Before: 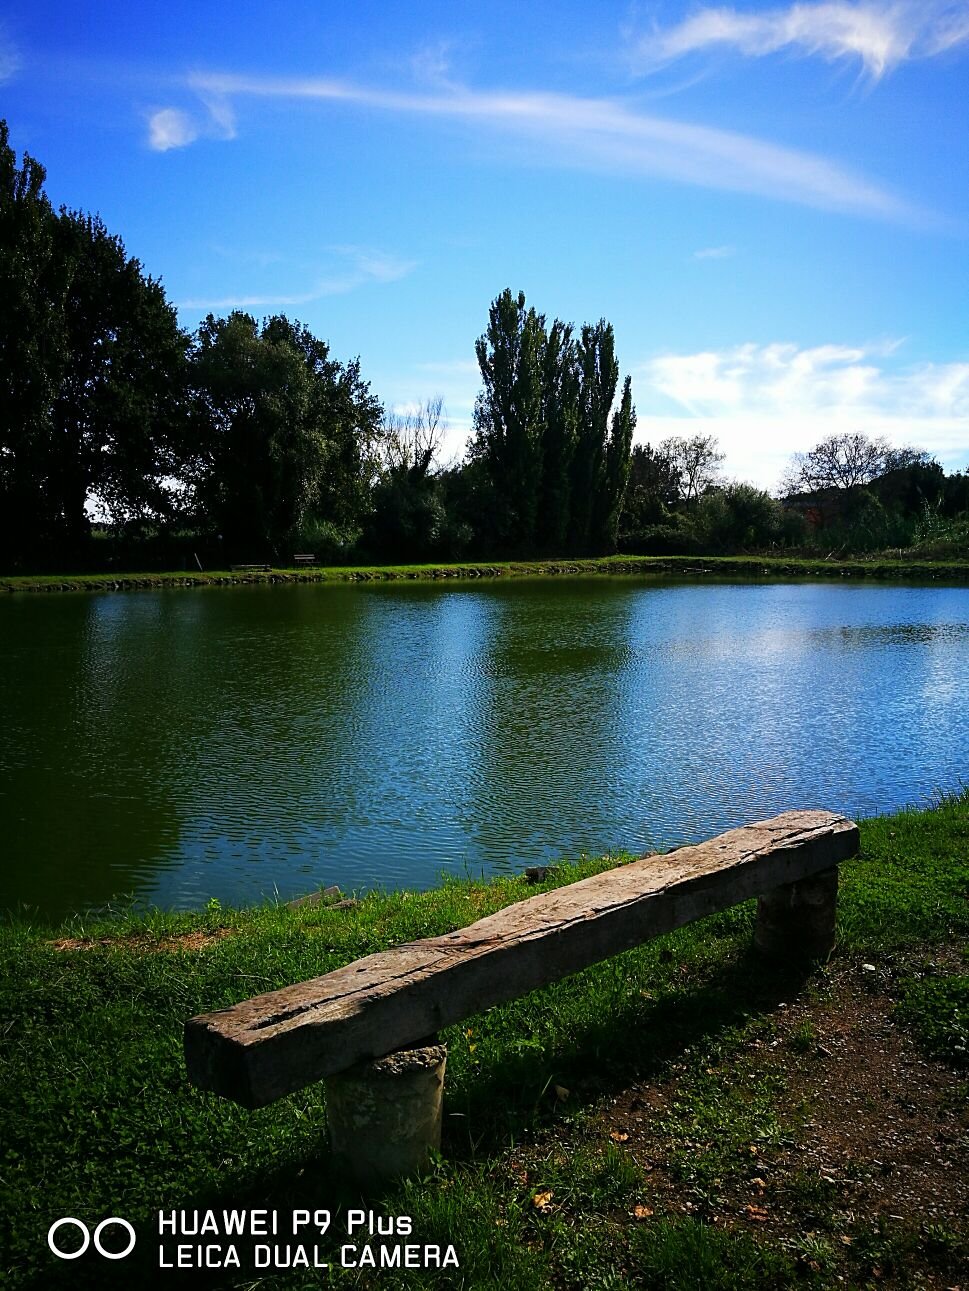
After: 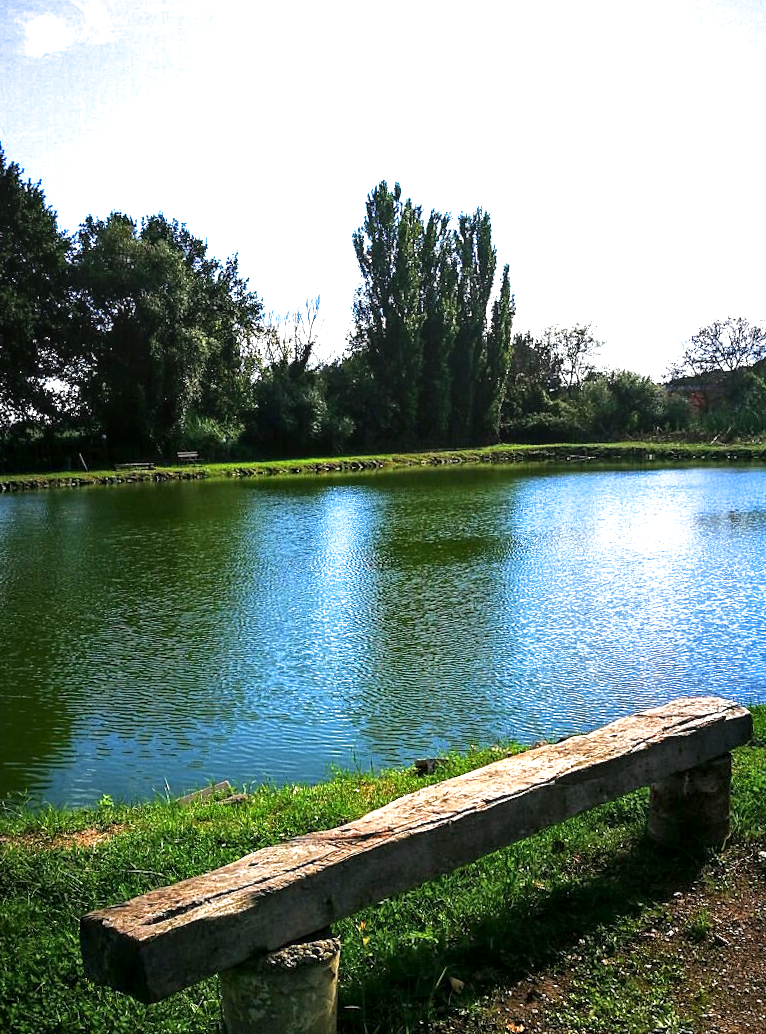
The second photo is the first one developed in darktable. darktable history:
crop: left 11.225%, top 5.381%, right 9.565%, bottom 10.314%
local contrast: detail 130%
rotate and perspective: rotation -1.32°, lens shift (horizontal) -0.031, crop left 0.015, crop right 0.985, crop top 0.047, crop bottom 0.982
exposure: black level correction 0, exposure 1.1 EV, compensate highlight preservation false
tone equalizer: on, module defaults
split-toning: shadows › saturation 0.61, highlights › saturation 0.58, balance -28.74, compress 87.36%
